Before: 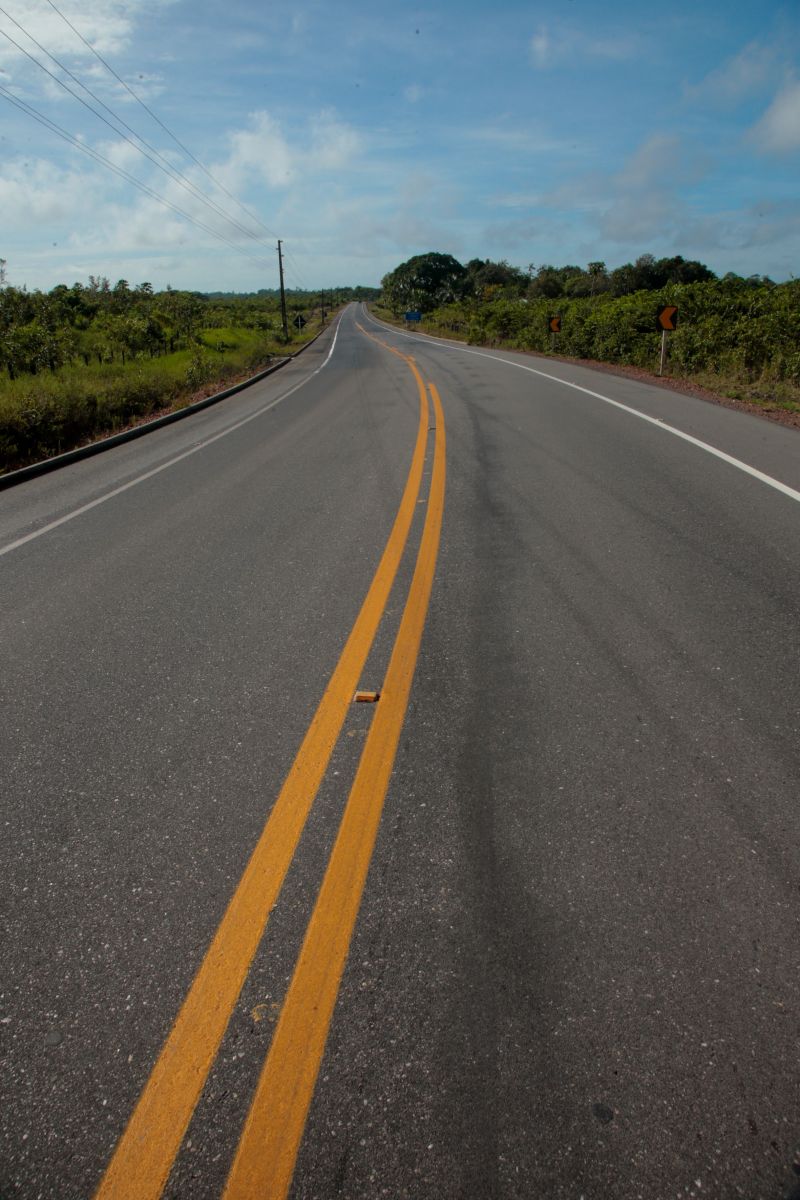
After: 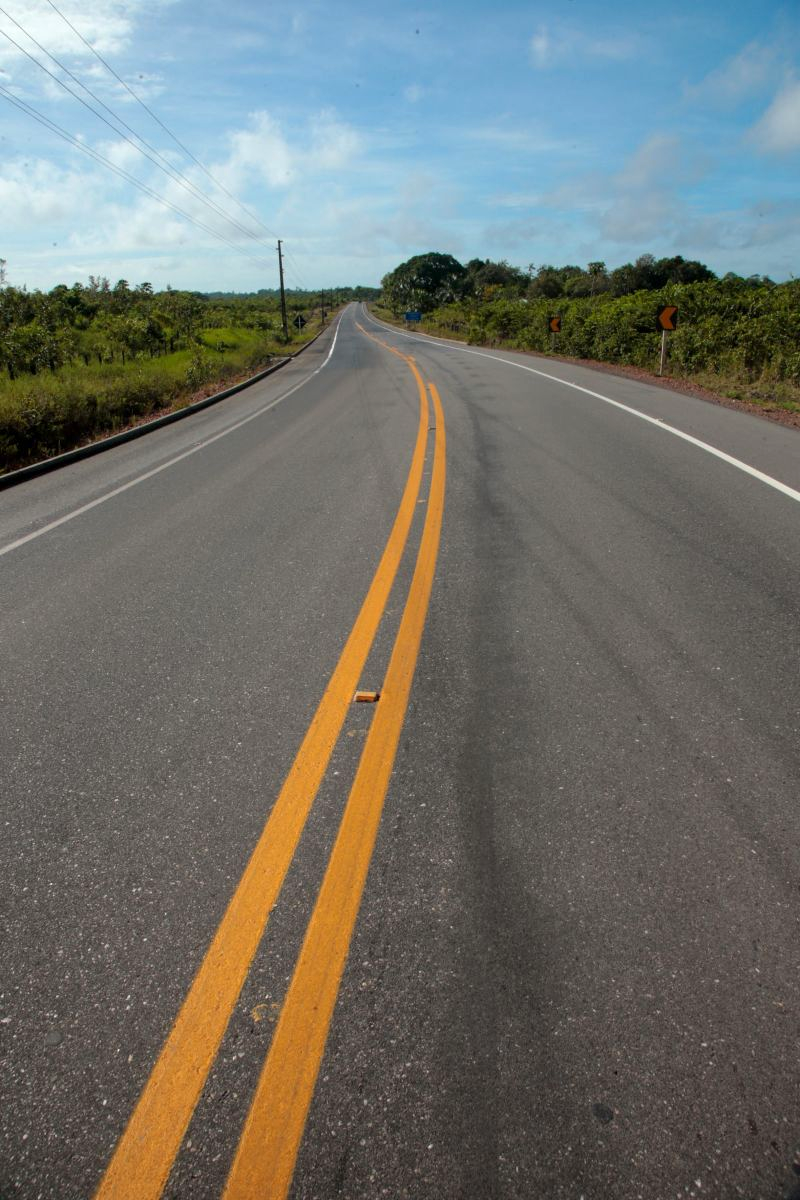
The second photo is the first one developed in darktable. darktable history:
color correction: highlights a* -0.145, highlights b* 0.141
exposure: exposure 0.509 EV, compensate exposure bias true, compensate highlight preservation false
